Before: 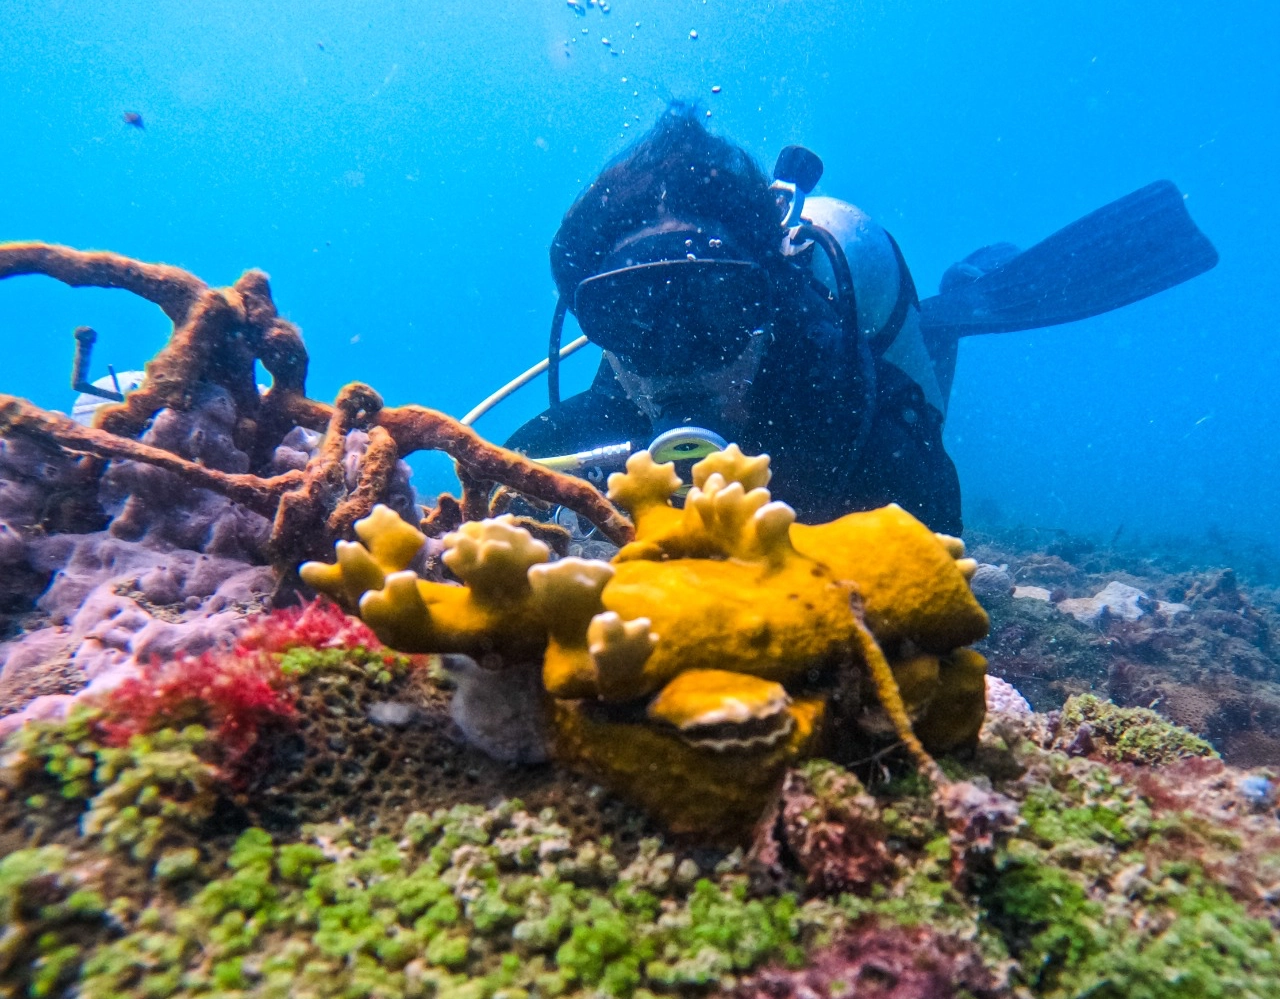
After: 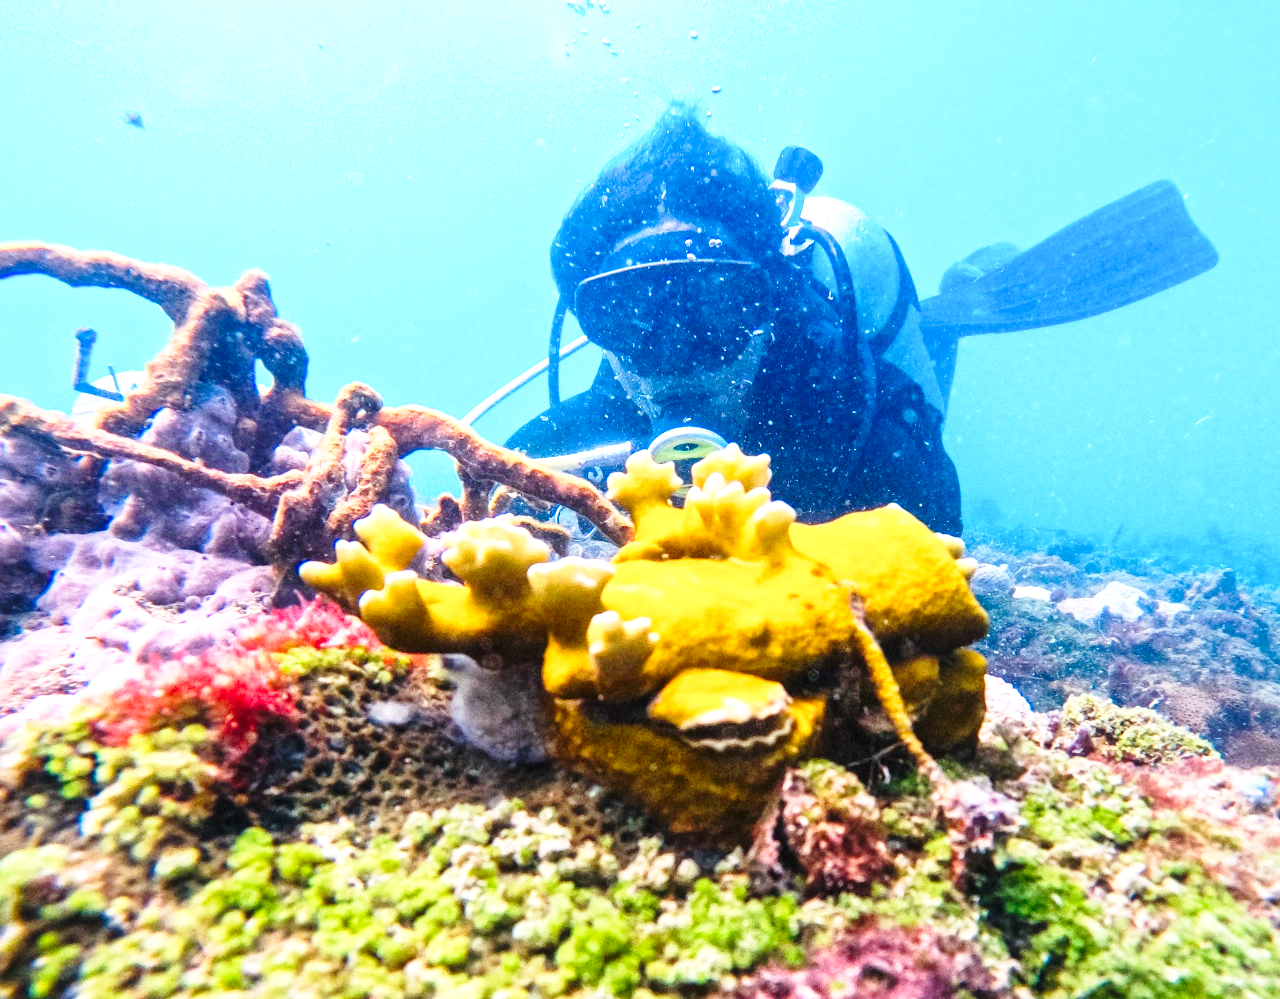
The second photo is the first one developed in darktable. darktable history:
exposure: black level correction 0, exposure 0.9 EV, compensate exposure bias true, compensate highlight preservation false
contrast brightness saturation: contrast 0.04, saturation 0.07
base curve: curves: ch0 [(0, 0) (0.028, 0.03) (0.121, 0.232) (0.46, 0.748) (0.859, 0.968) (1, 1)], preserve colors none
